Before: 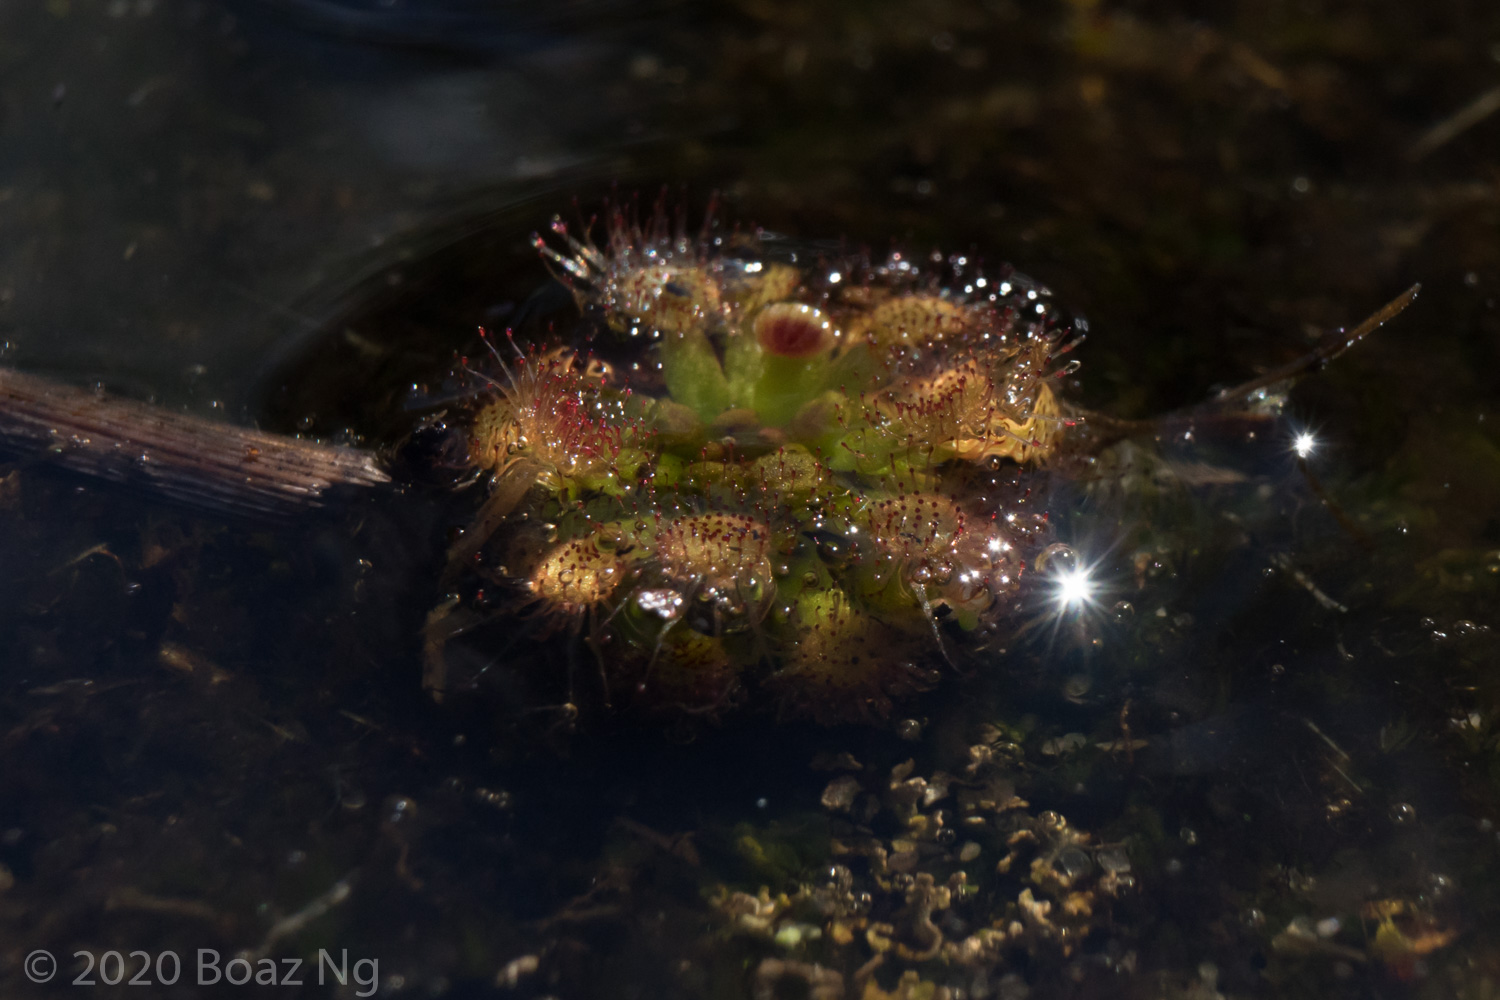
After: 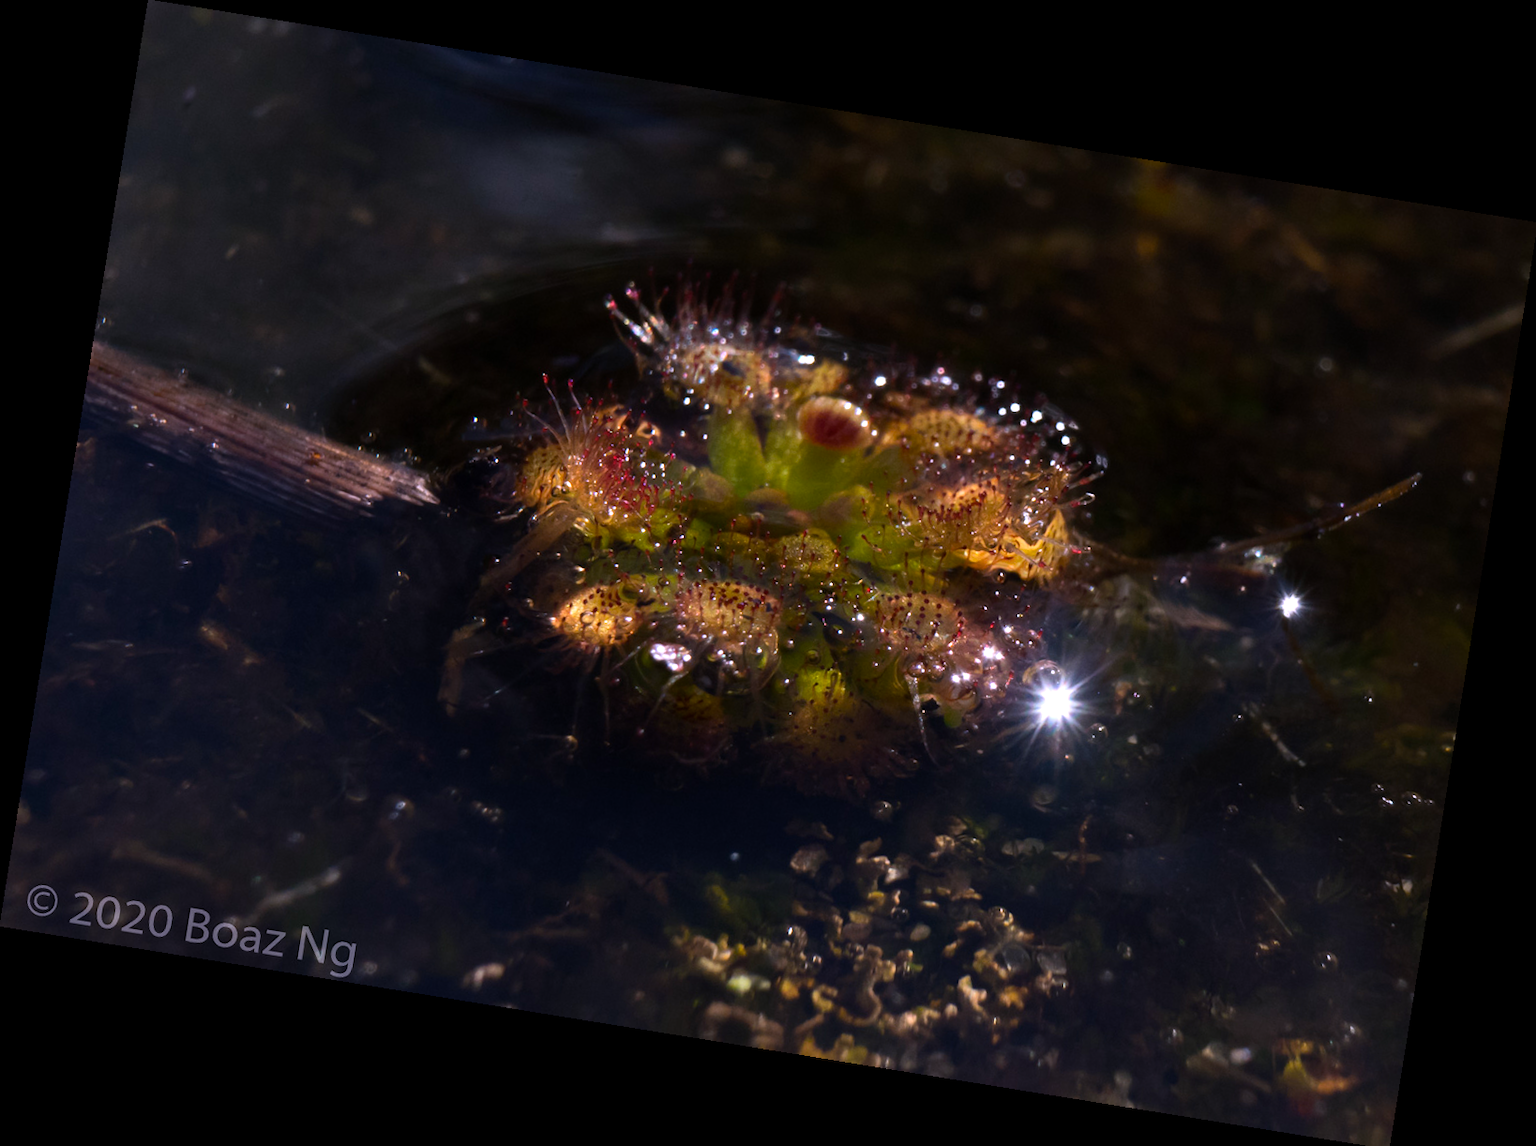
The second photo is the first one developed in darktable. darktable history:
color balance: output saturation 120%
white balance: red 1.042, blue 1.17
tone equalizer: -8 EV -0.417 EV, -7 EV -0.389 EV, -6 EV -0.333 EV, -5 EV -0.222 EV, -3 EV 0.222 EV, -2 EV 0.333 EV, -1 EV 0.389 EV, +0 EV 0.417 EV, edges refinement/feathering 500, mask exposure compensation -1.57 EV, preserve details no
rotate and perspective: rotation 9.12°, automatic cropping off
